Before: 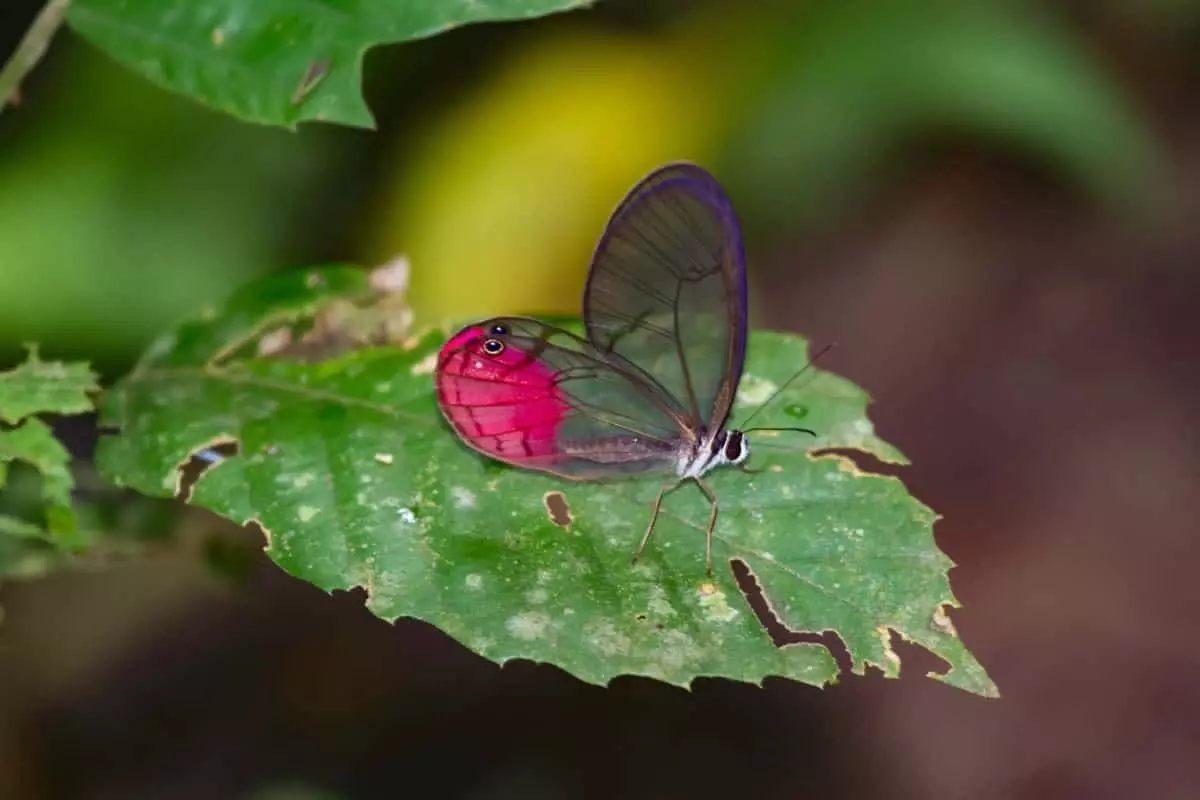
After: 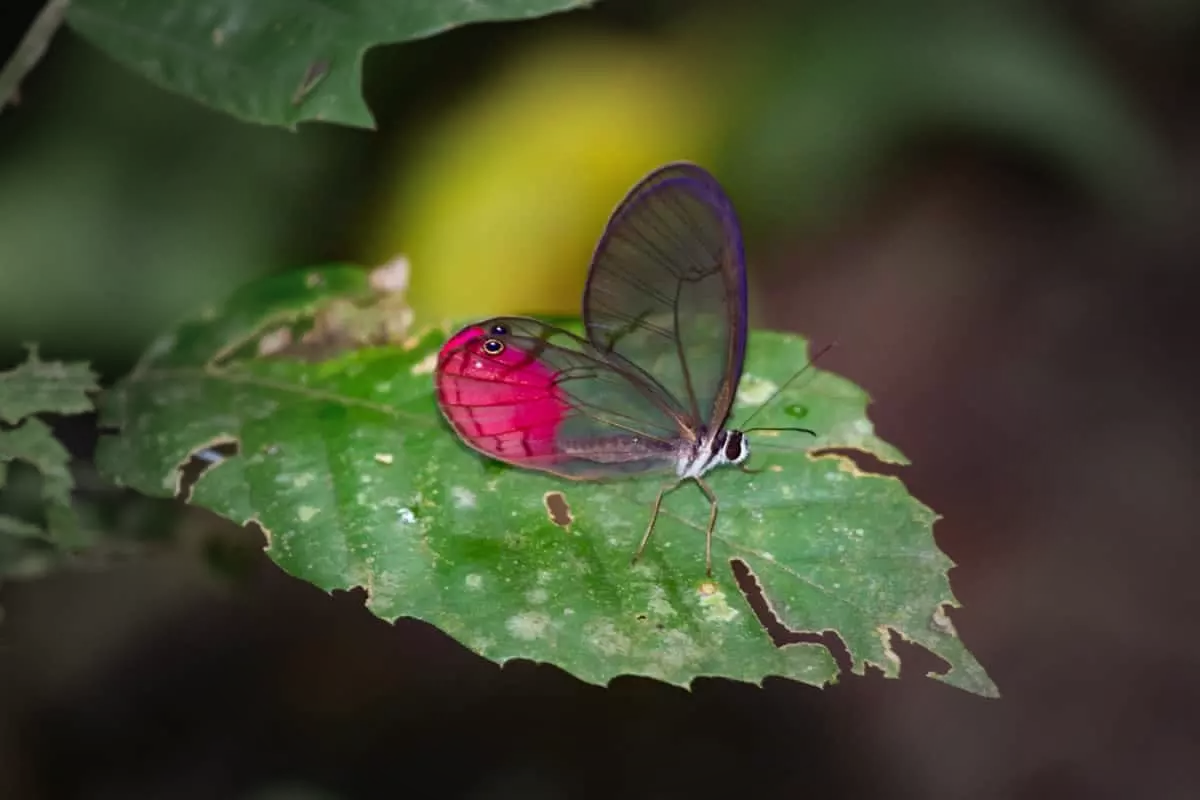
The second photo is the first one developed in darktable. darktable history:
color correction: highlights a* 0.071, highlights b* -0.503
vignetting: fall-off start 40.95%, fall-off radius 40.68%
color balance rgb: perceptual saturation grading › global saturation 0.238%
